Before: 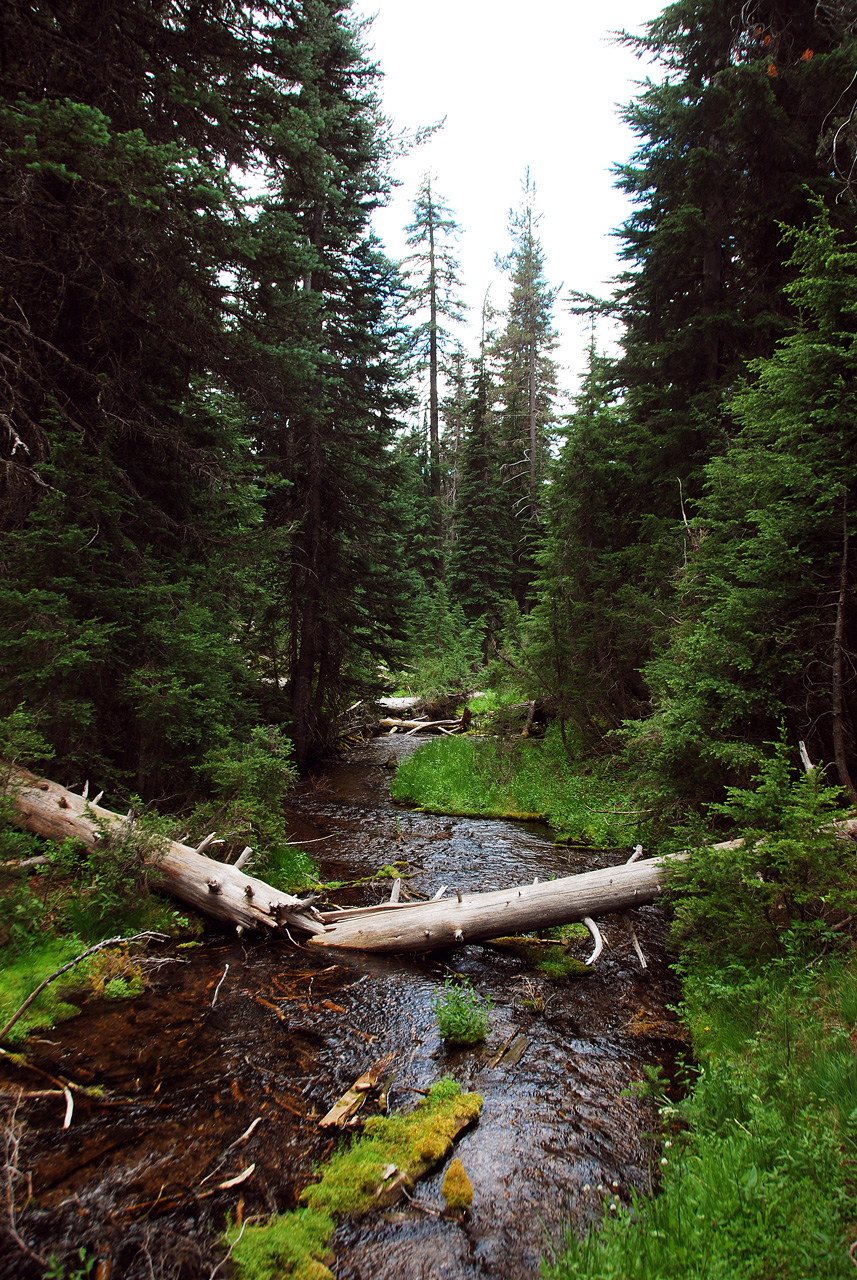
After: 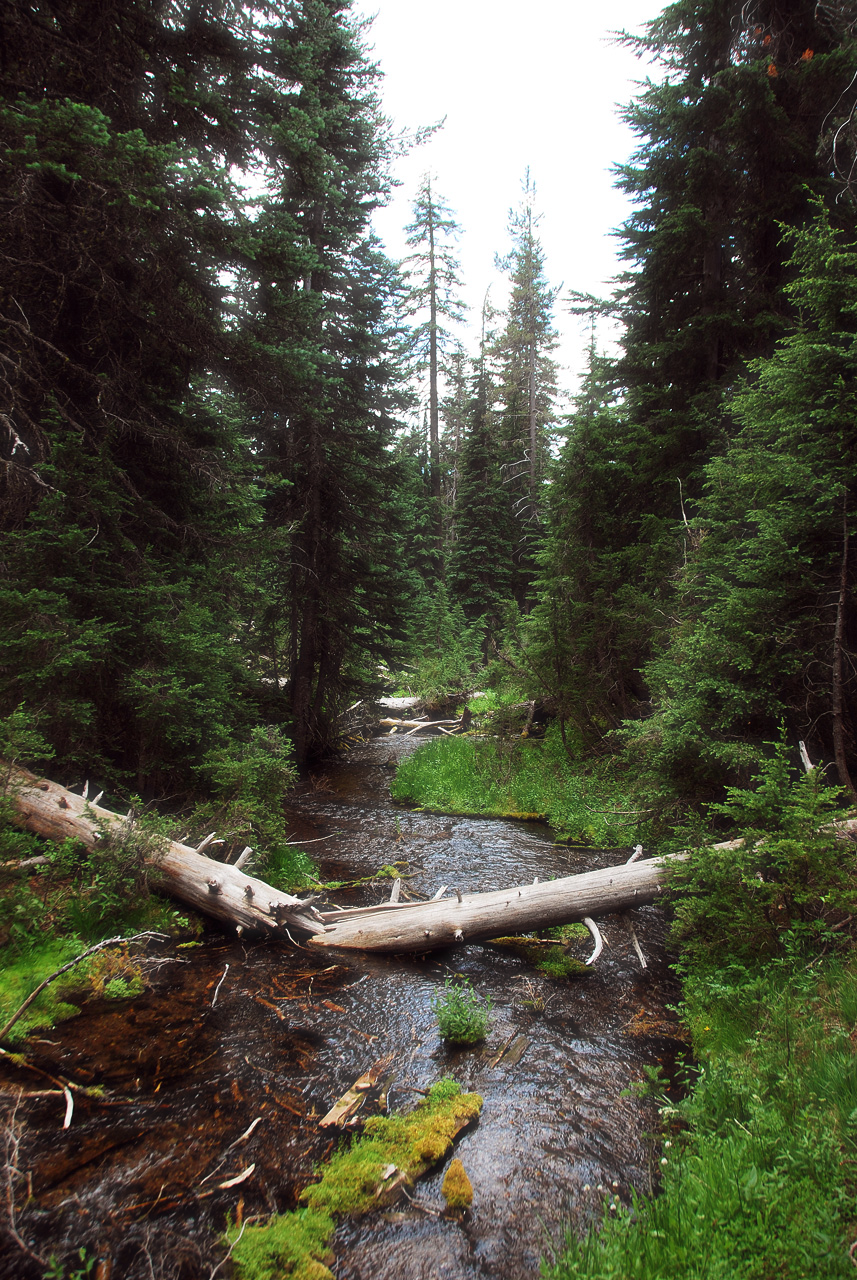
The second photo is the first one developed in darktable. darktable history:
haze removal: strength -0.105, compatibility mode true, adaptive false
